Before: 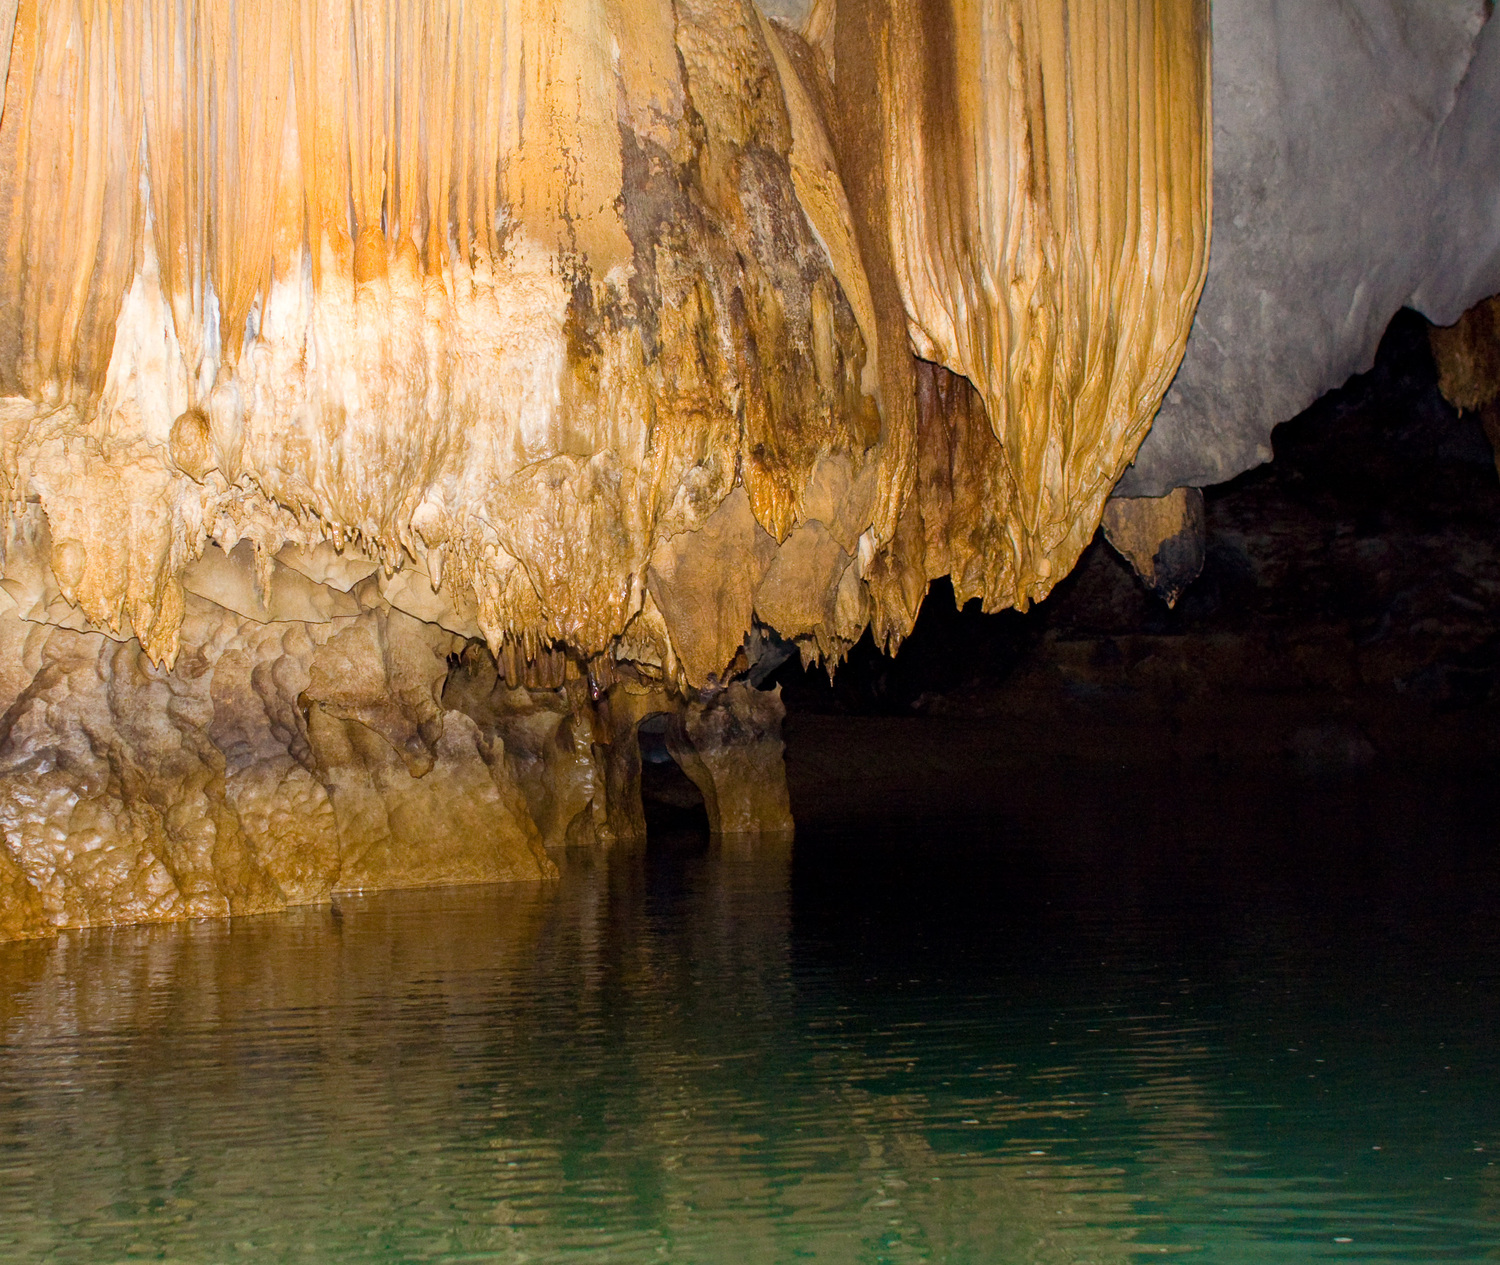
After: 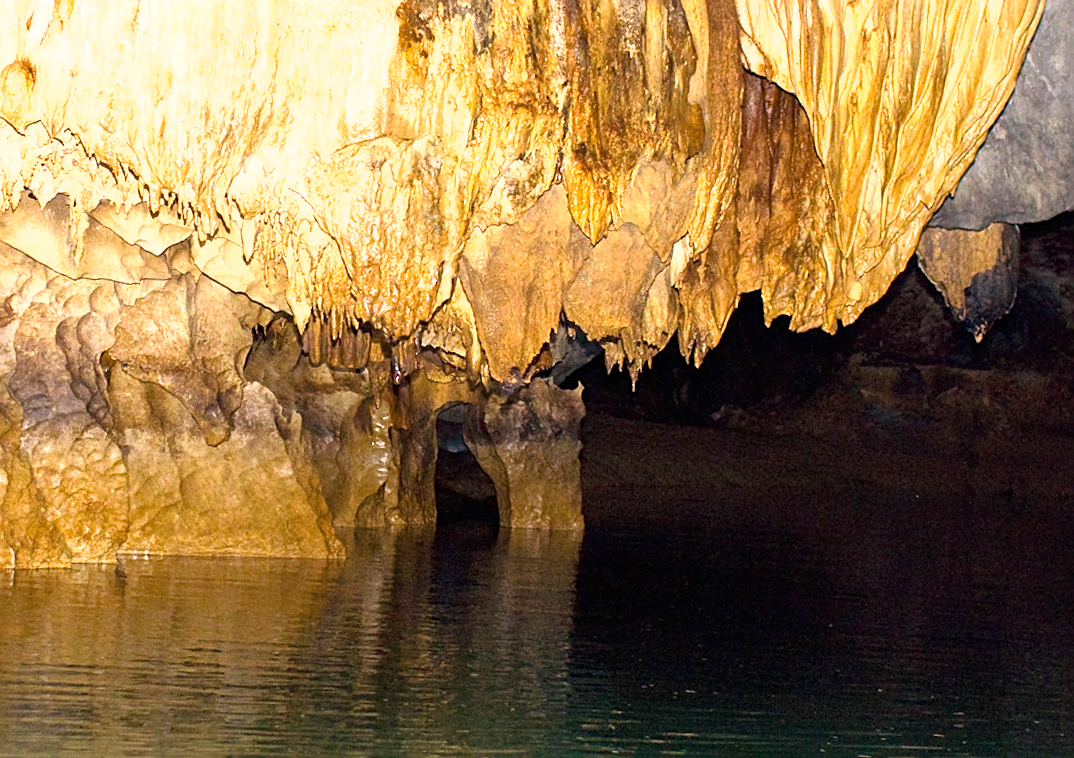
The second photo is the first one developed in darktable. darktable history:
sharpen: on, module defaults
shadows and highlights: shadows 29.61, highlights -30.47, low approximation 0.01, soften with gaussian
crop and rotate: angle -3.37°, left 9.79%, top 20.73%, right 12.42%, bottom 11.82%
rotate and perspective: rotation 1.57°, crop left 0.018, crop right 0.982, crop top 0.039, crop bottom 0.961
exposure: black level correction 0, exposure 1.1 EV, compensate exposure bias true, compensate highlight preservation false
